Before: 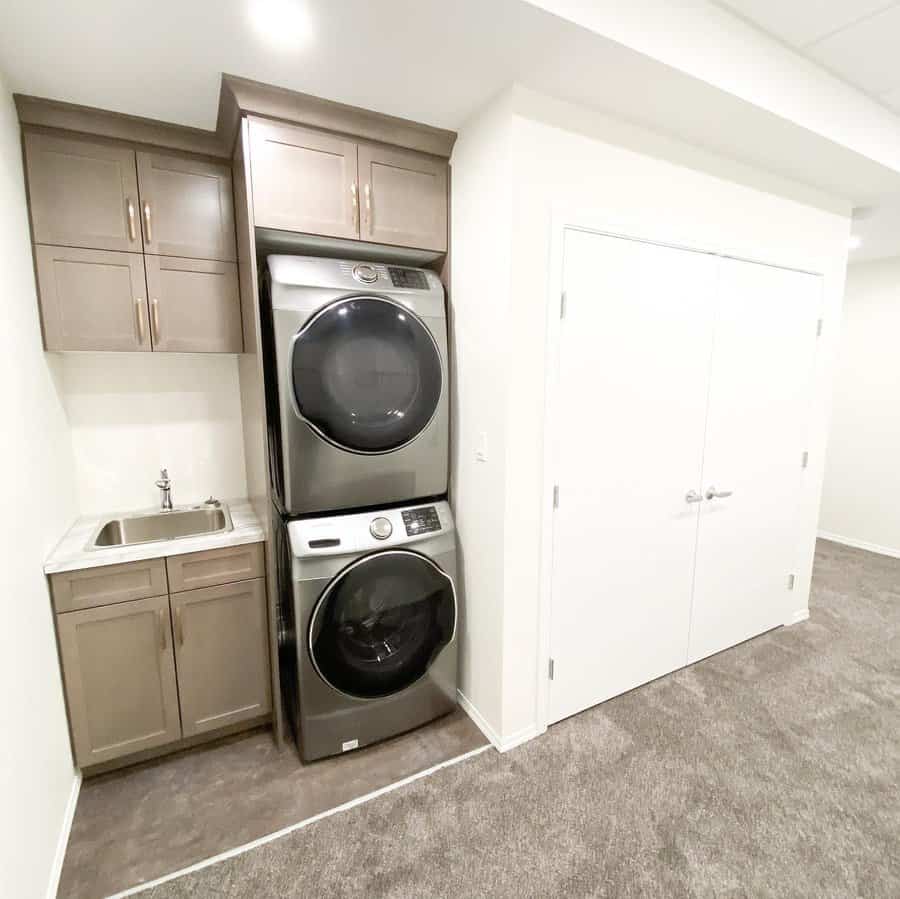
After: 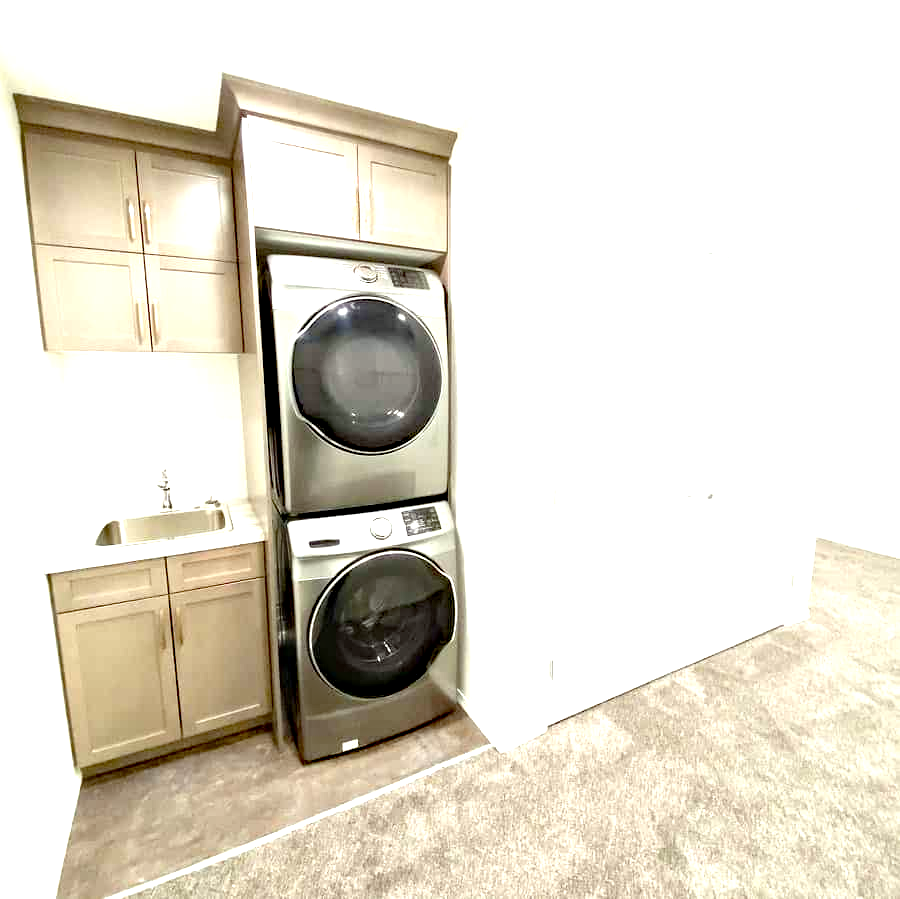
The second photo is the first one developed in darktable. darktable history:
haze removal: strength 0.489, distance 0.435, compatibility mode true, adaptive false
color correction: highlights a* -2.69, highlights b* 2.55
exposure: black level correction 0, exposure 1.199 EV, compensate highlight preservation false
